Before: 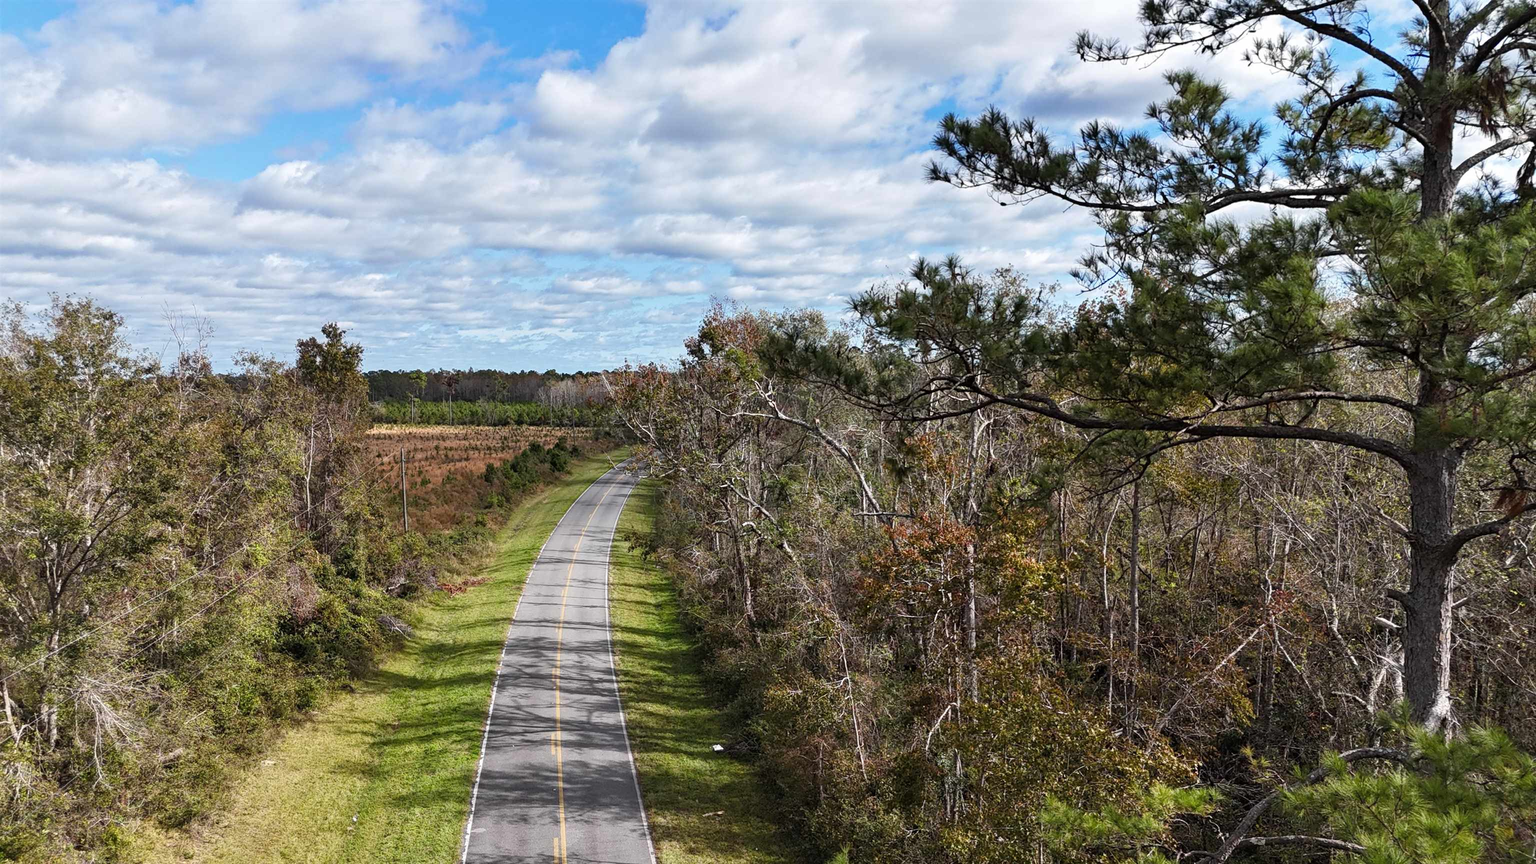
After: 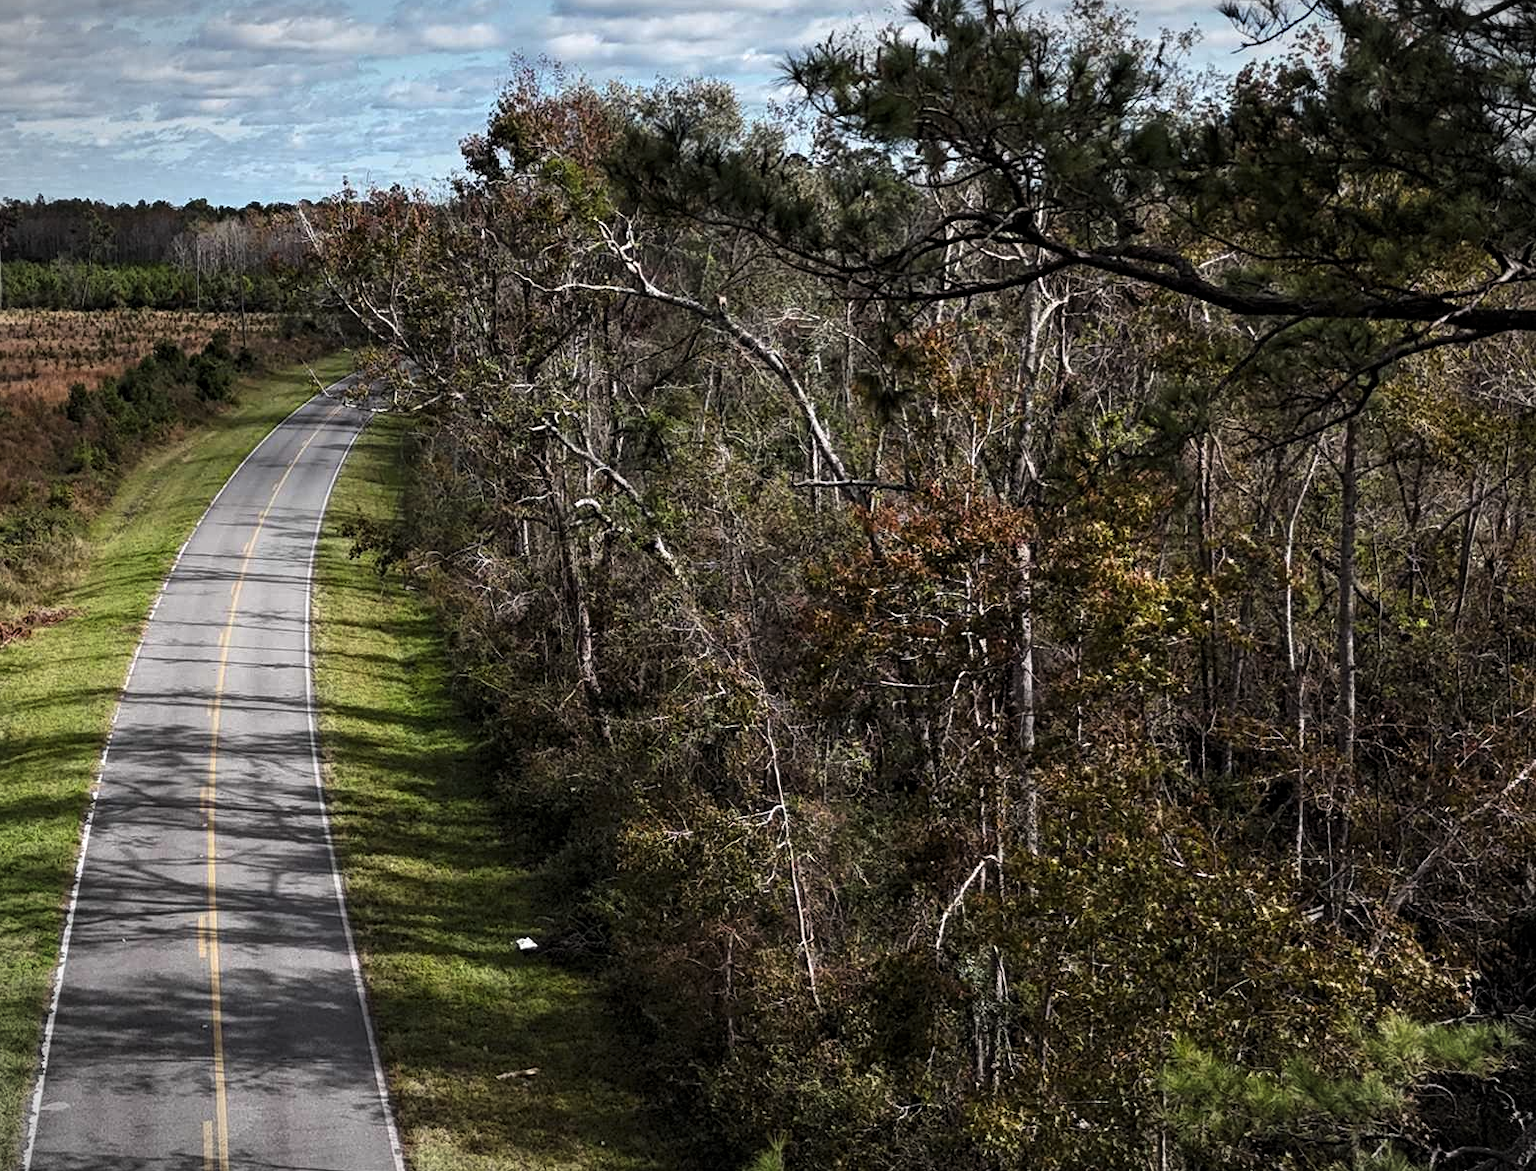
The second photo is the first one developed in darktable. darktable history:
crop and rotate: left 29.333%, top 31.096%, right 19.858%
levels: levels [0.029, 0.545, 0.971]
vignetting: fall-off start 100.4%, center (0, 0.009), width/height ratio 1.304
